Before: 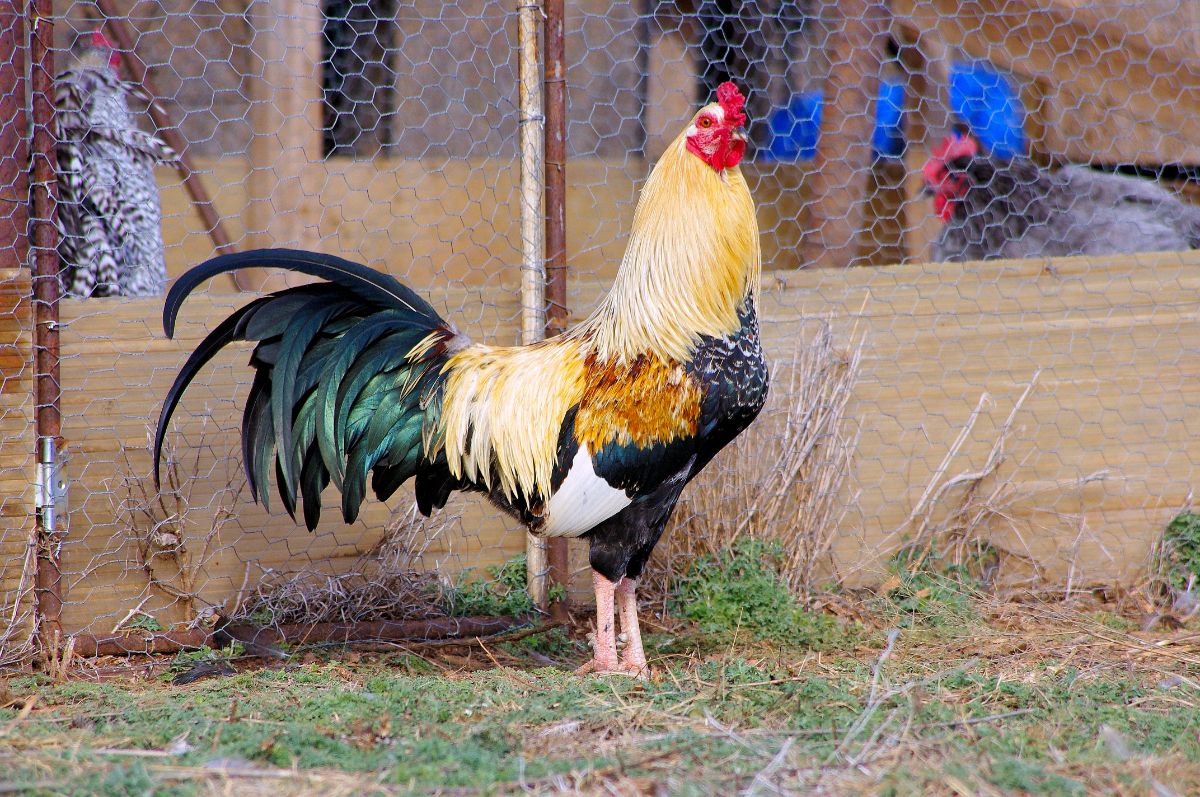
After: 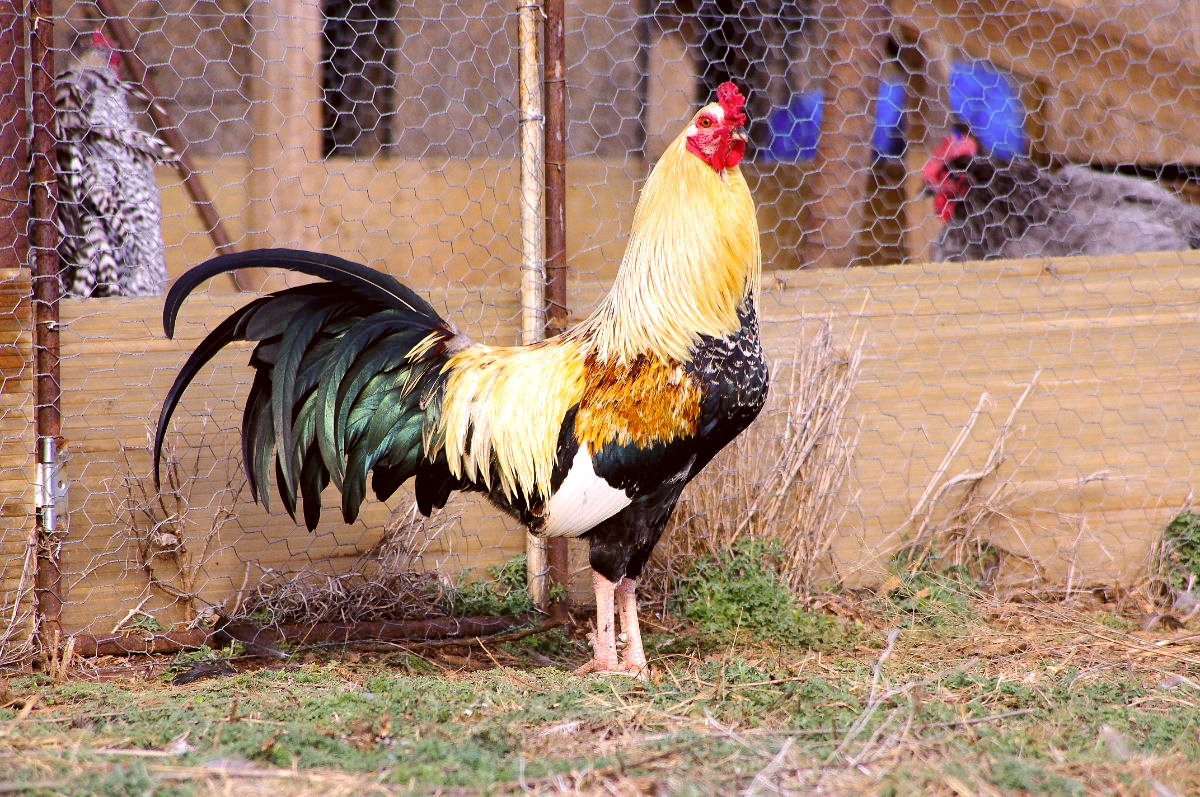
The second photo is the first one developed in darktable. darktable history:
color correction: highlights a* 6.27, highlights b* 8.19, shadows a* 5.94, shadows b* 7.23, saturation 0.9
tone equalizer: -8 EV -0.417 EV, -7 EV -0.389 EV, -6 EV -0.333 EV, -5 EV -0.222 EV, -3 EV 0.222 EV, -2 EV 0.333 EV, -1 EV 0.389 EV, +0 EV 0.417 EV, edges refinement/feathering 500, mask exposure compensation -1.57 EV, preserve details no
